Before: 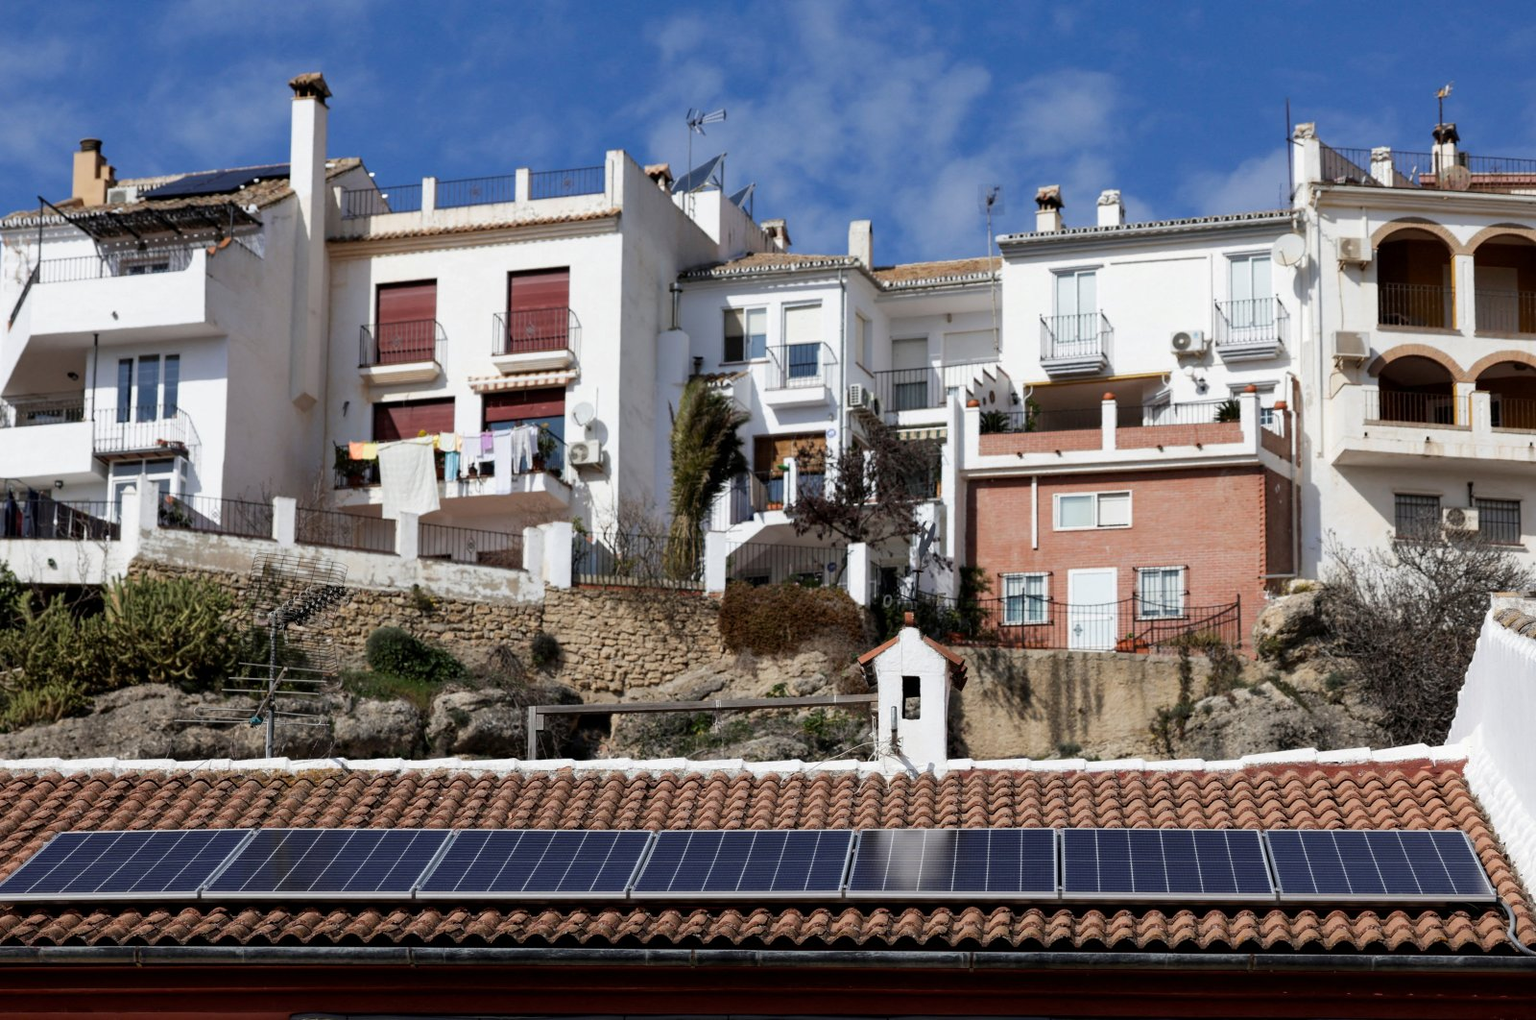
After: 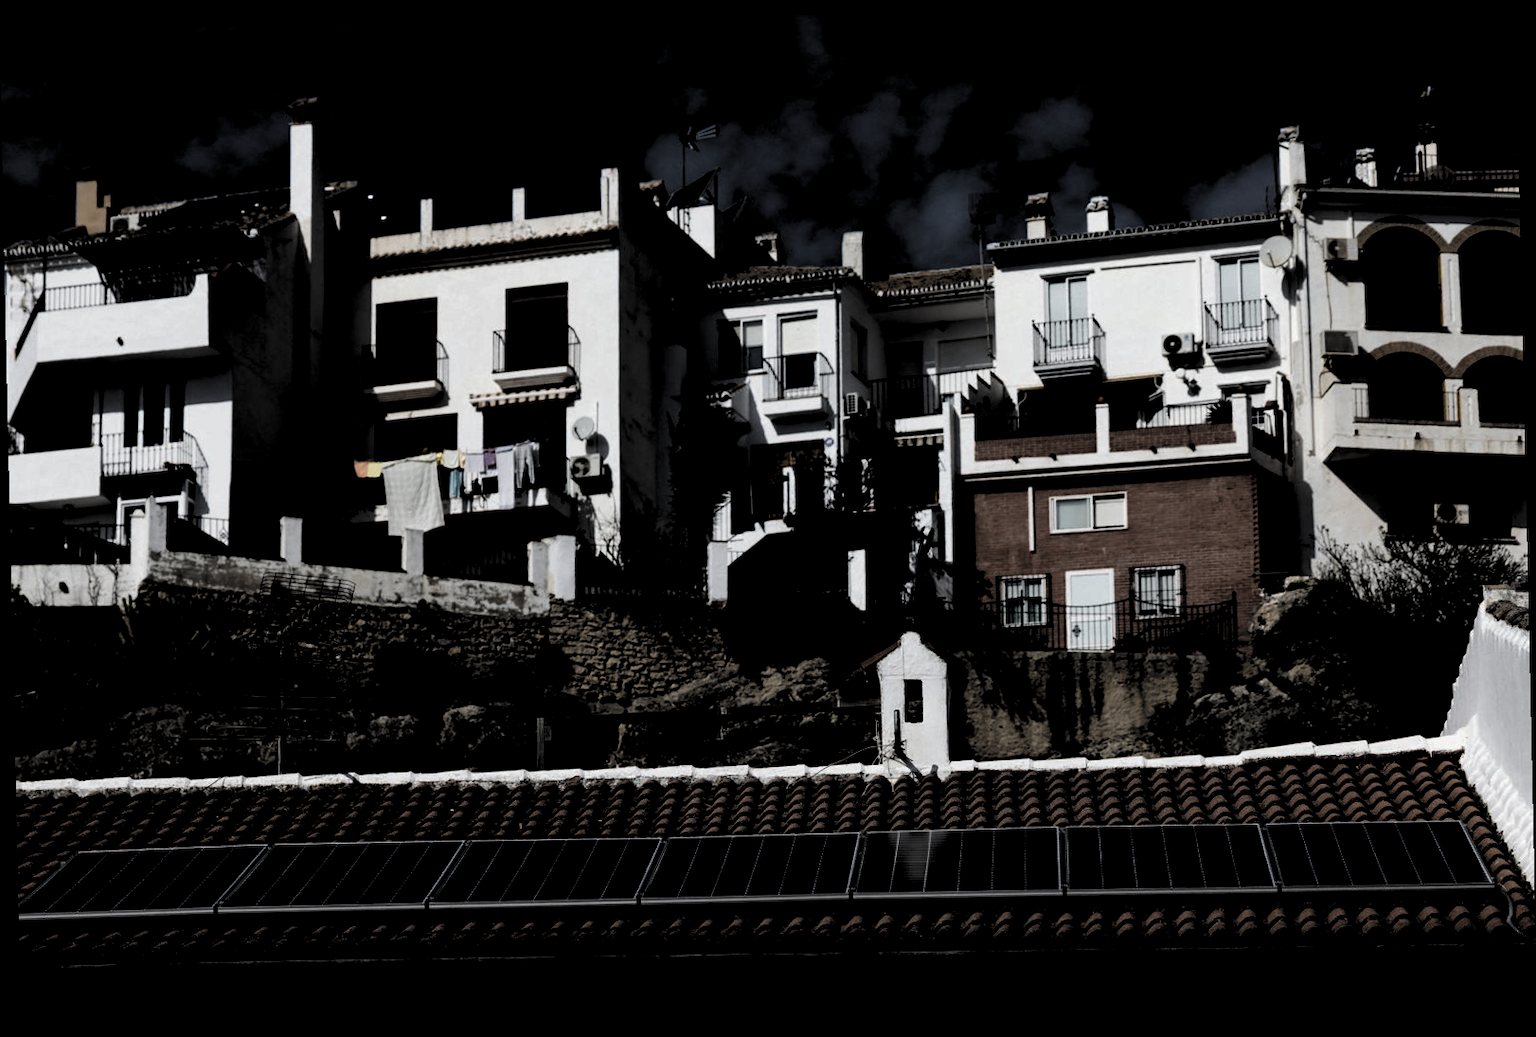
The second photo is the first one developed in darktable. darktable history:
rotate and perspective: rotation -1.24°, automatic cropping off
levels: levels [0.514, 0.759, 1]
